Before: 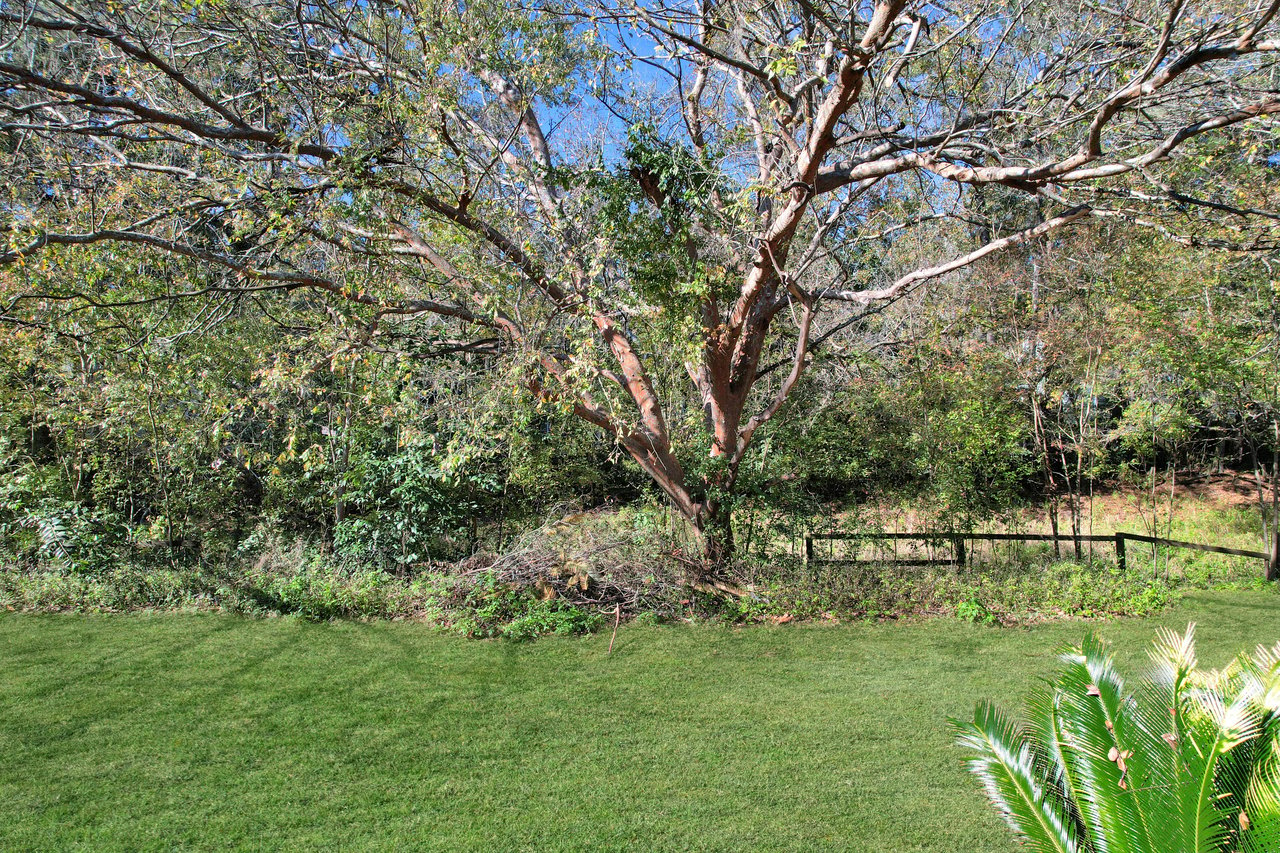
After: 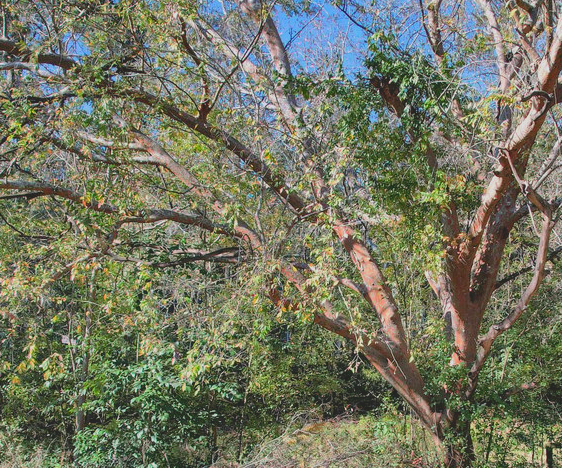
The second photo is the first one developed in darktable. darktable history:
crop: left 20.354%, top 10.753%, right 35.719%, bottom 34.33%
contrast brightness saturation: contrast -0.28
exposure: black level correction 0.002, exposure 0.149 EV, compensate exposure bias true, compensate highlight preservation false
